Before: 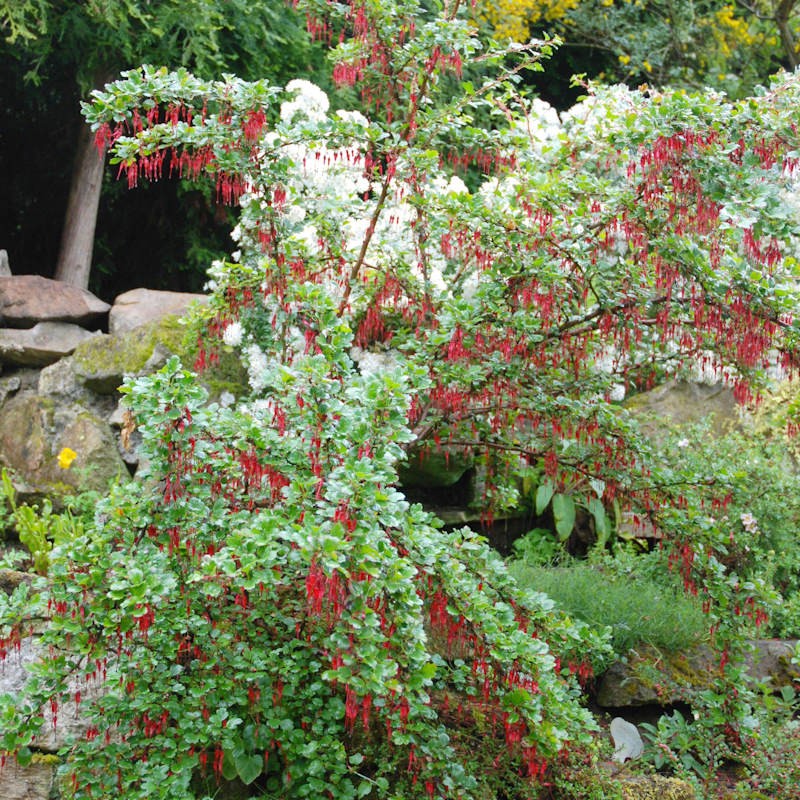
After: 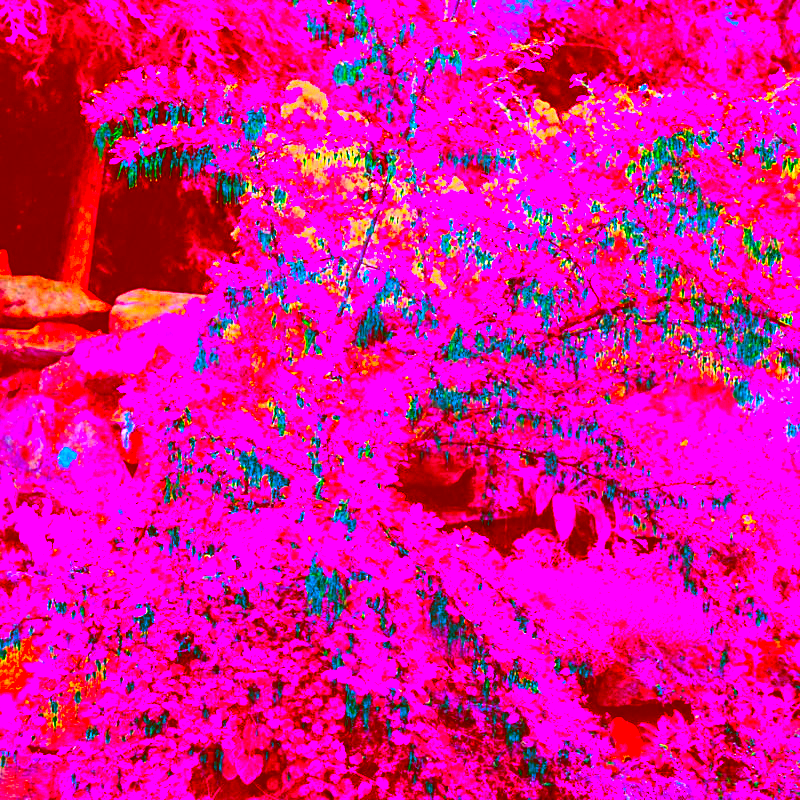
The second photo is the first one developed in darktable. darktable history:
color balance rgb: linear chroma grading › shadows -40%, linear chroma grading › highlights 40%, linear chroma grading › global chroma 45%, linear chroma grading › mid-tones -30%, perceptual saturation grading › global saturation 55%, perceptual saturation grading › highlights -50%, perceptual saturation grading › mid-tones 40%, perceptual saturation grading › shadows 30%, perceptual brilliance grading › global brilliance 20%, perceptual brilliance grading › shadows -40%, global vibrance 35%
sharpen: amount 0.2
color correction: highlights a* -39.68, highlights b* -40, shadows a* -40, shadows b* -40, saturation -3
